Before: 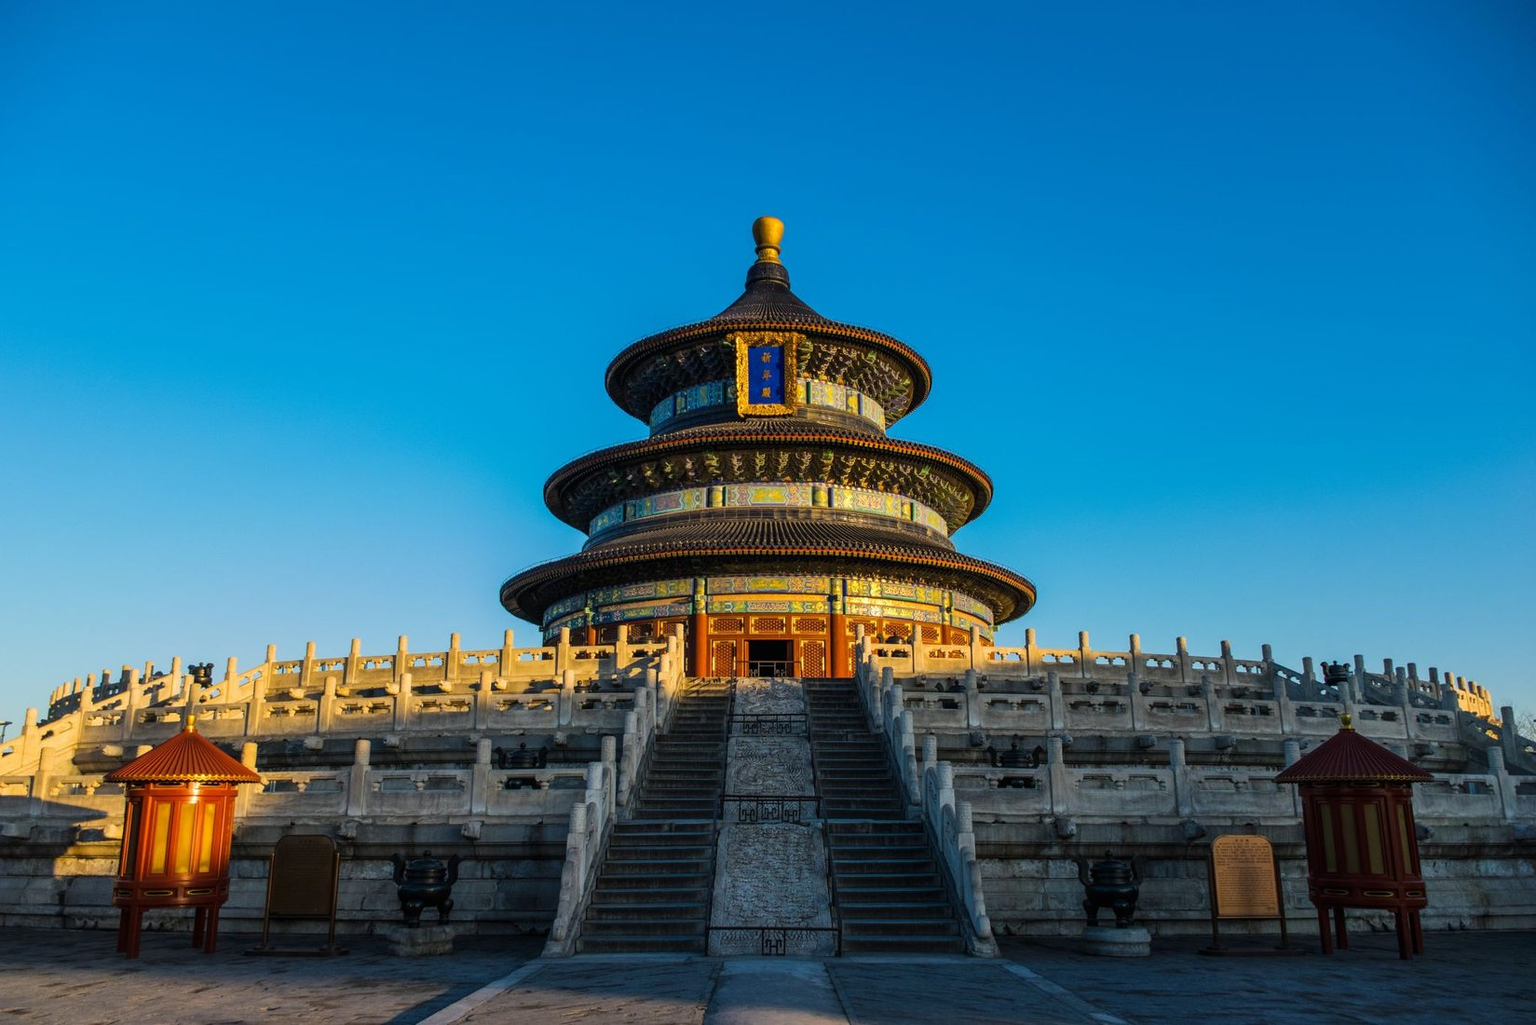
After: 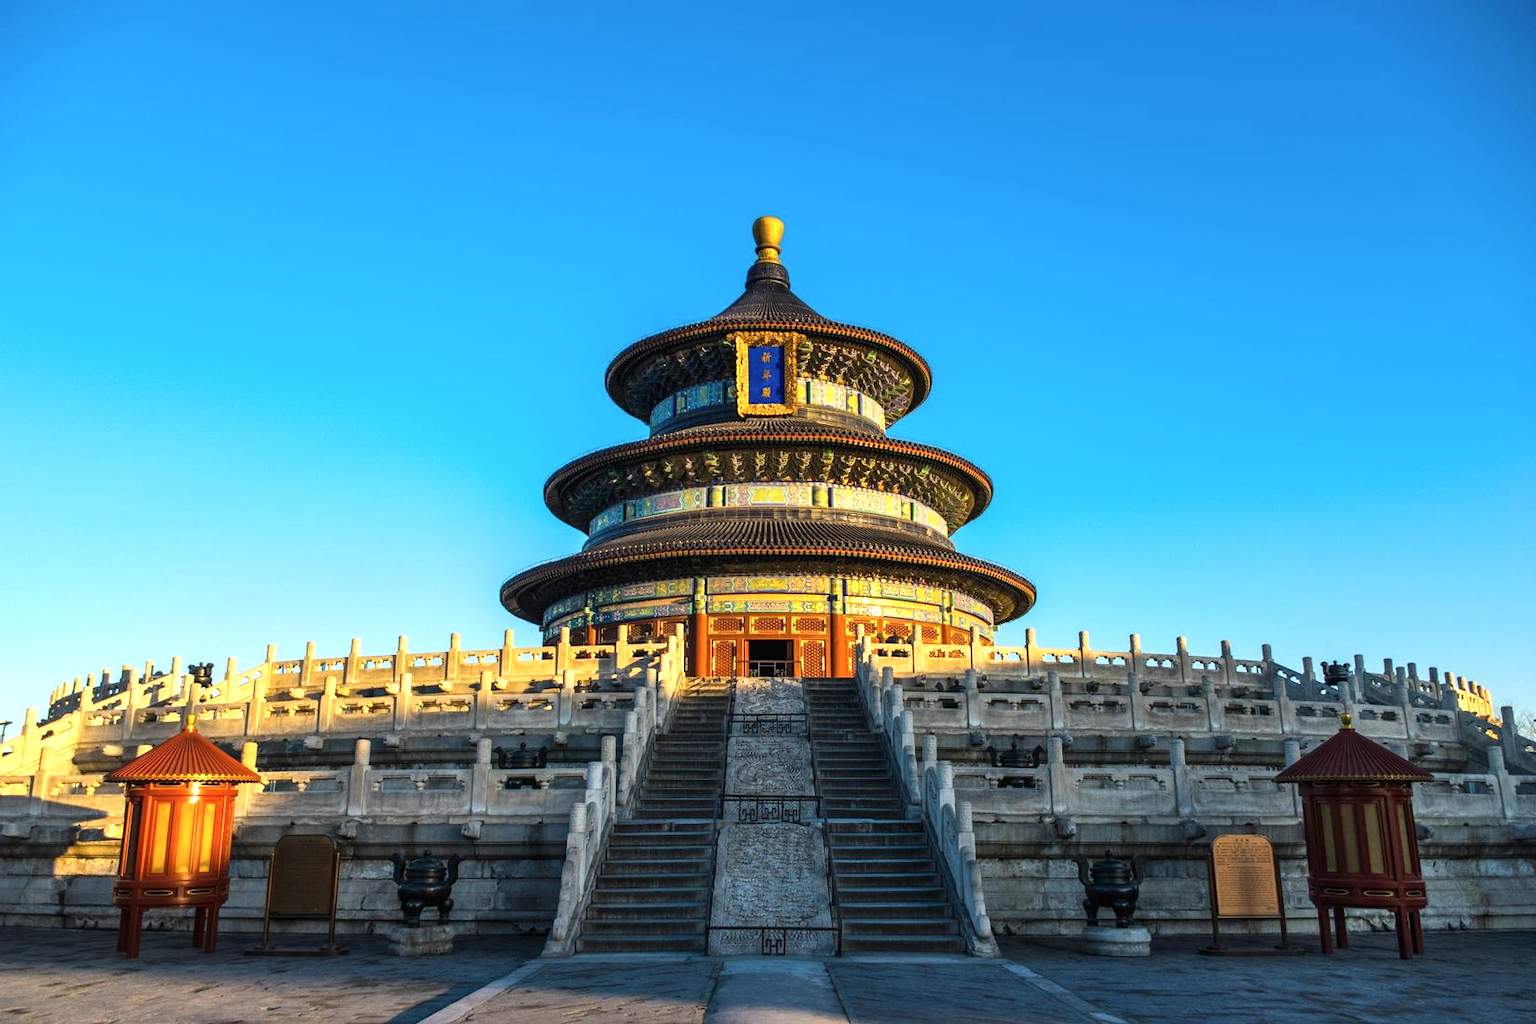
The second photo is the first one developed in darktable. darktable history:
shadows and highlights: radius 45.89, white point adjustment 6.83, compress 79.58%, soften with gaussian
exposure: exposure 0.602 EV, compensate highlight preservation false
